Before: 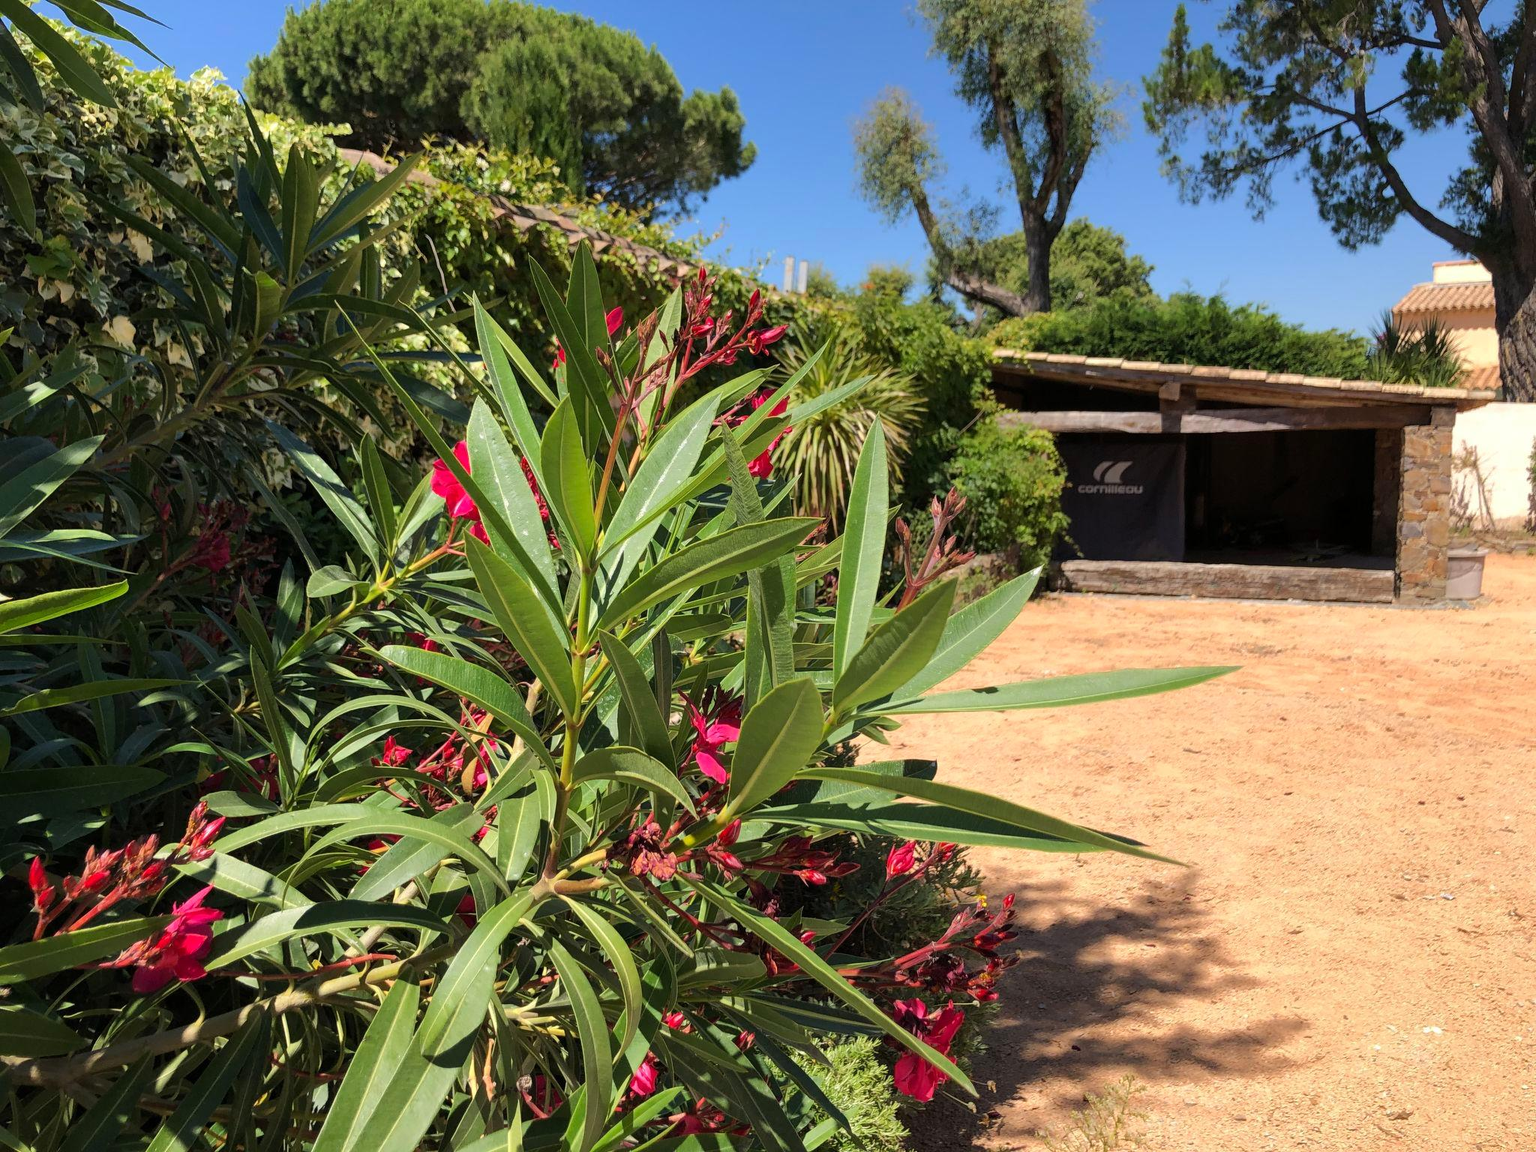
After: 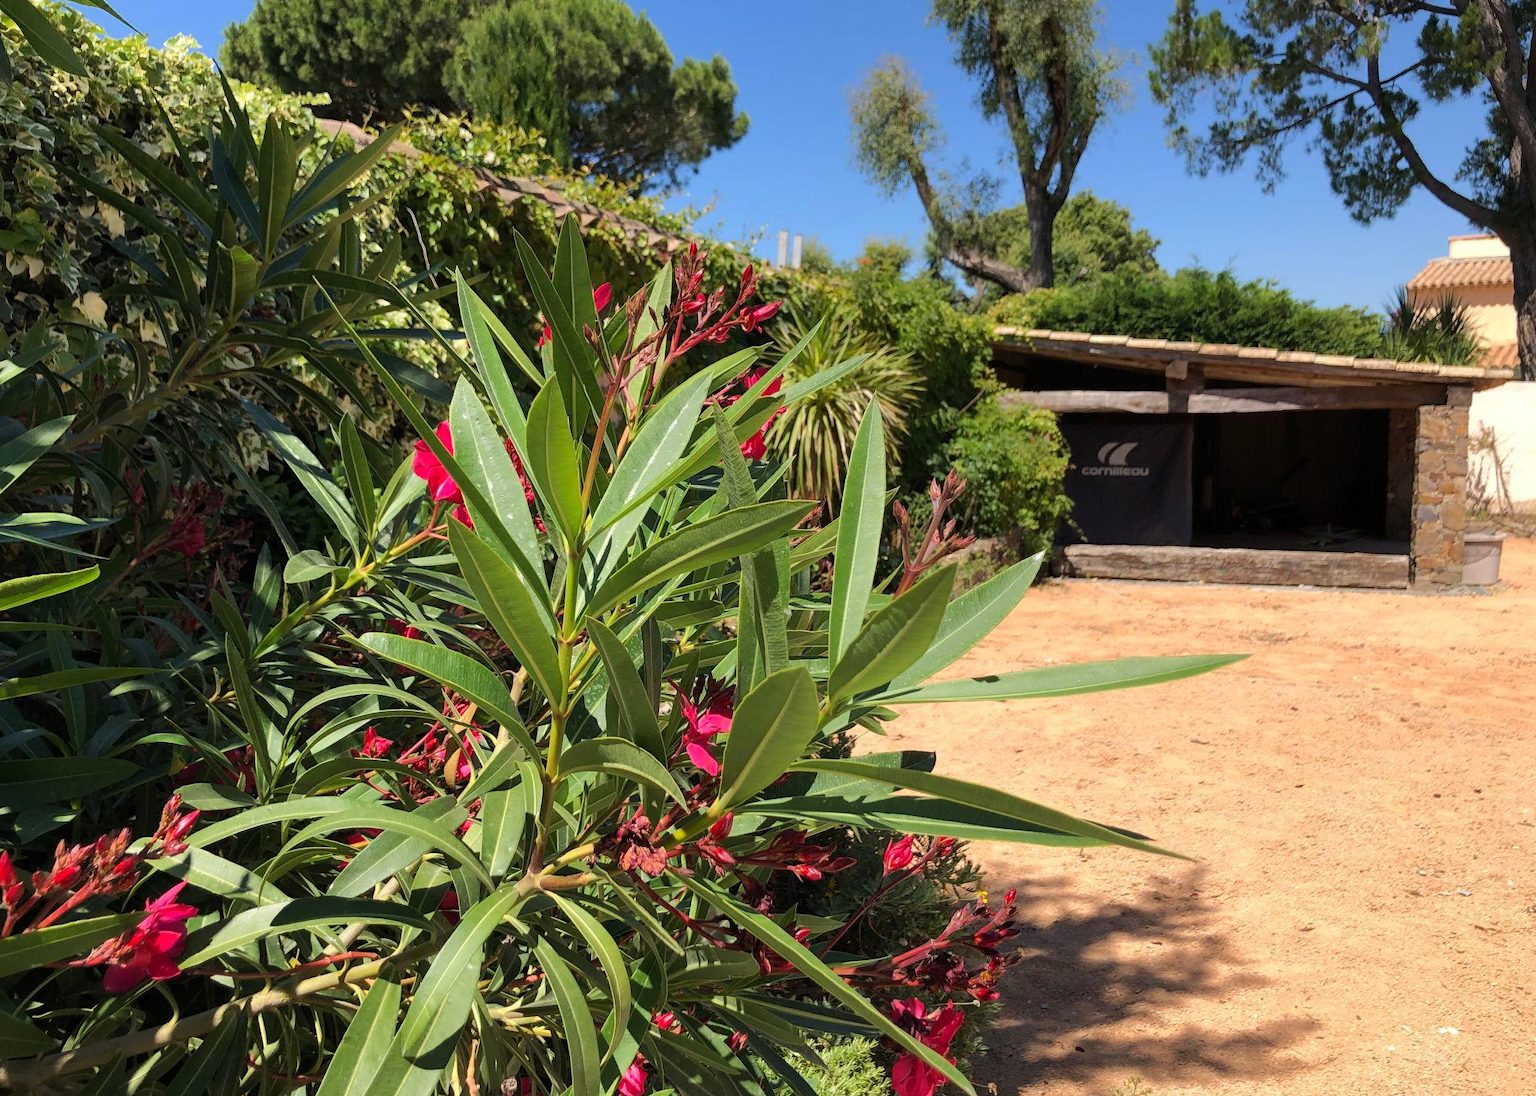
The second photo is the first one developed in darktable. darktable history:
crop: left 2.133%, top 2.962%, right 1.153%, bottom 4.962%
